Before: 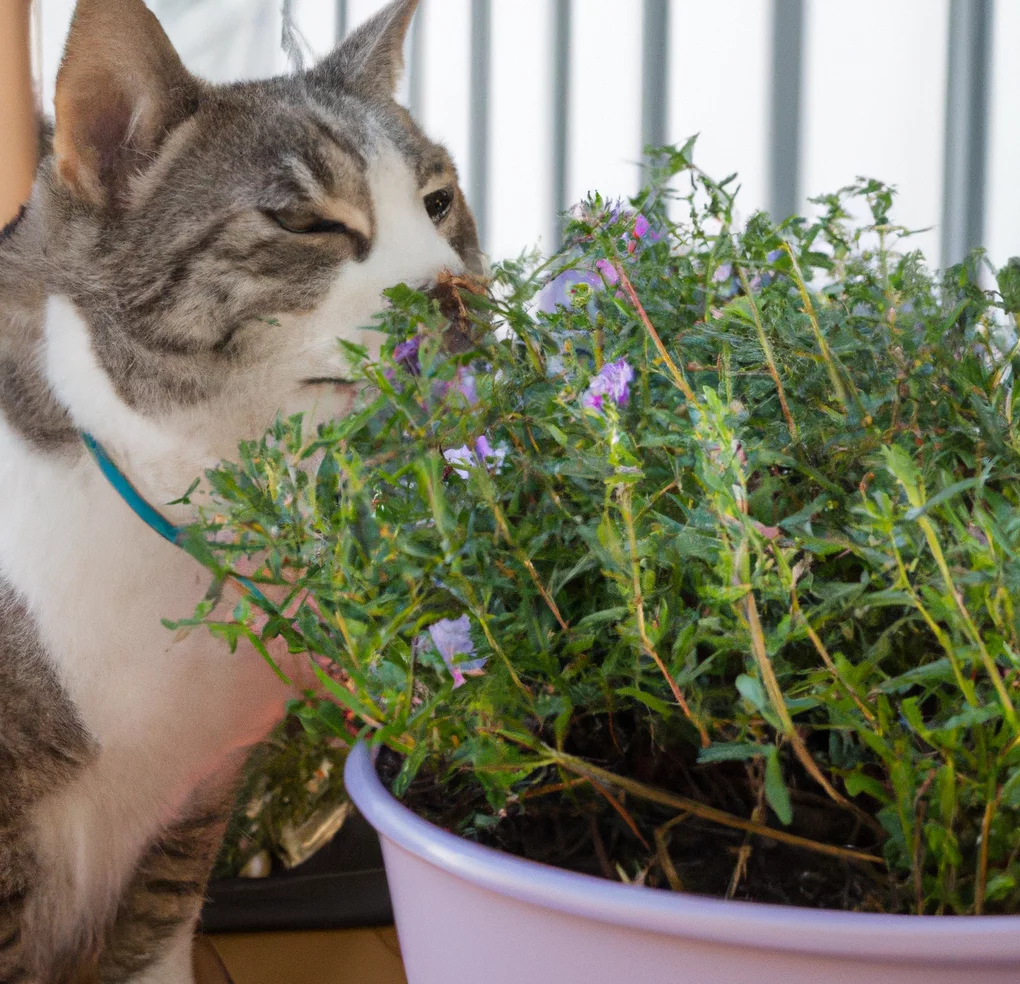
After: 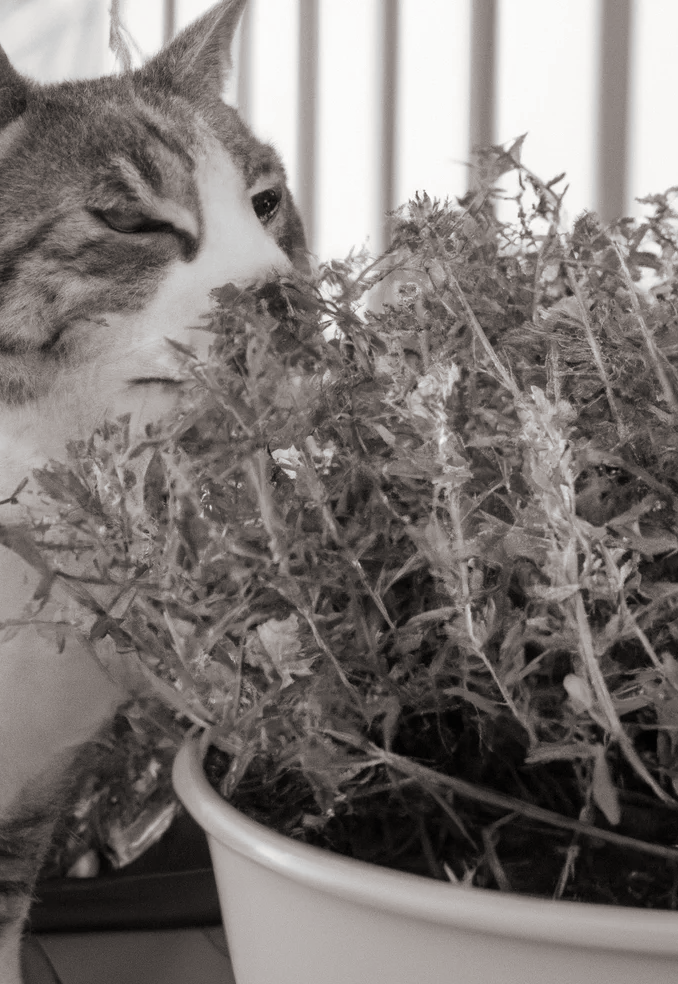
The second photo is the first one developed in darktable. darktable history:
monochrome: a 16.01, b -2.65, highlights 0.52
split-toning: shadows › hue 26°, shadows › saturation 0.09, highlights › hue 40°, highlights › saturation 0.18, balance -63, compress 0%
crop: left 16.899%, right 16.556%
